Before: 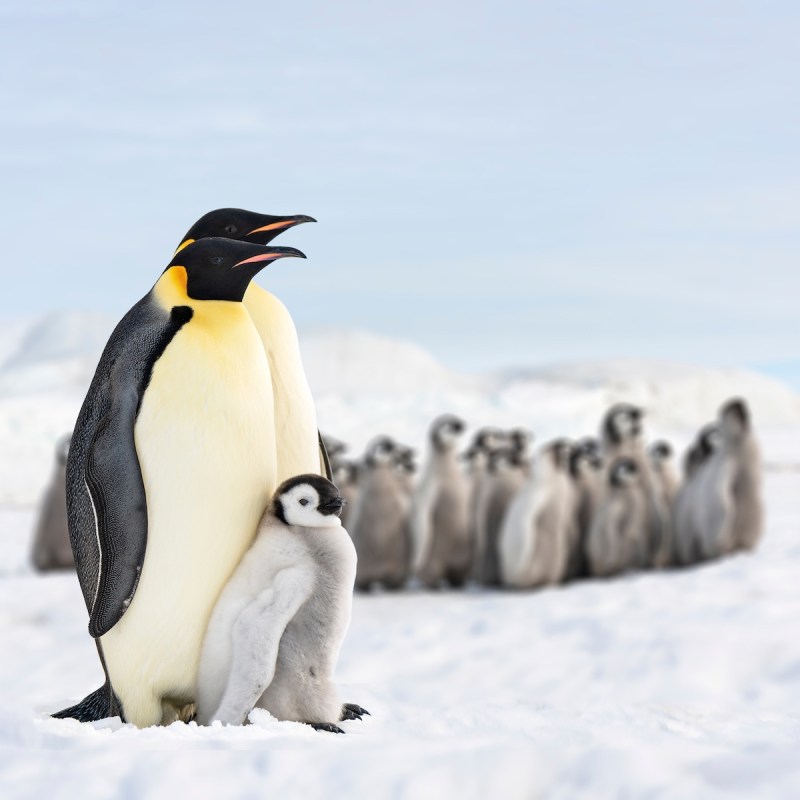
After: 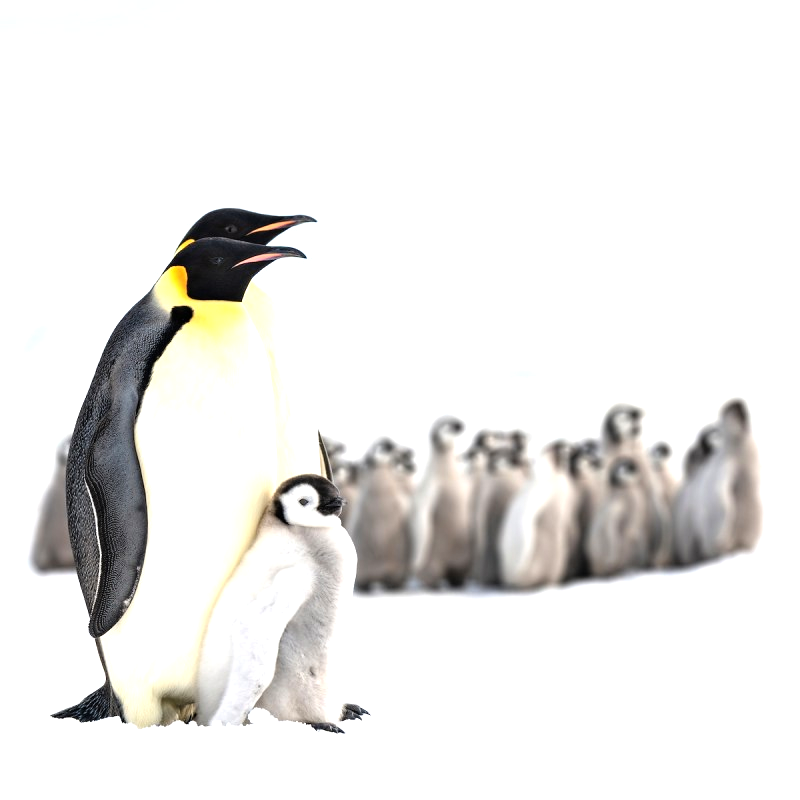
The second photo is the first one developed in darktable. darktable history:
tone equalizer: -8 EV -0.758 EV, -7 EV -0.71 EV, -6 EV -0.589 EV, -5 EV -0.399 EV, -3 EV 0.404 EV, -2 EV 0.6 EV, -1 EV 0.688 EV, +0 EV 0.779 EV
